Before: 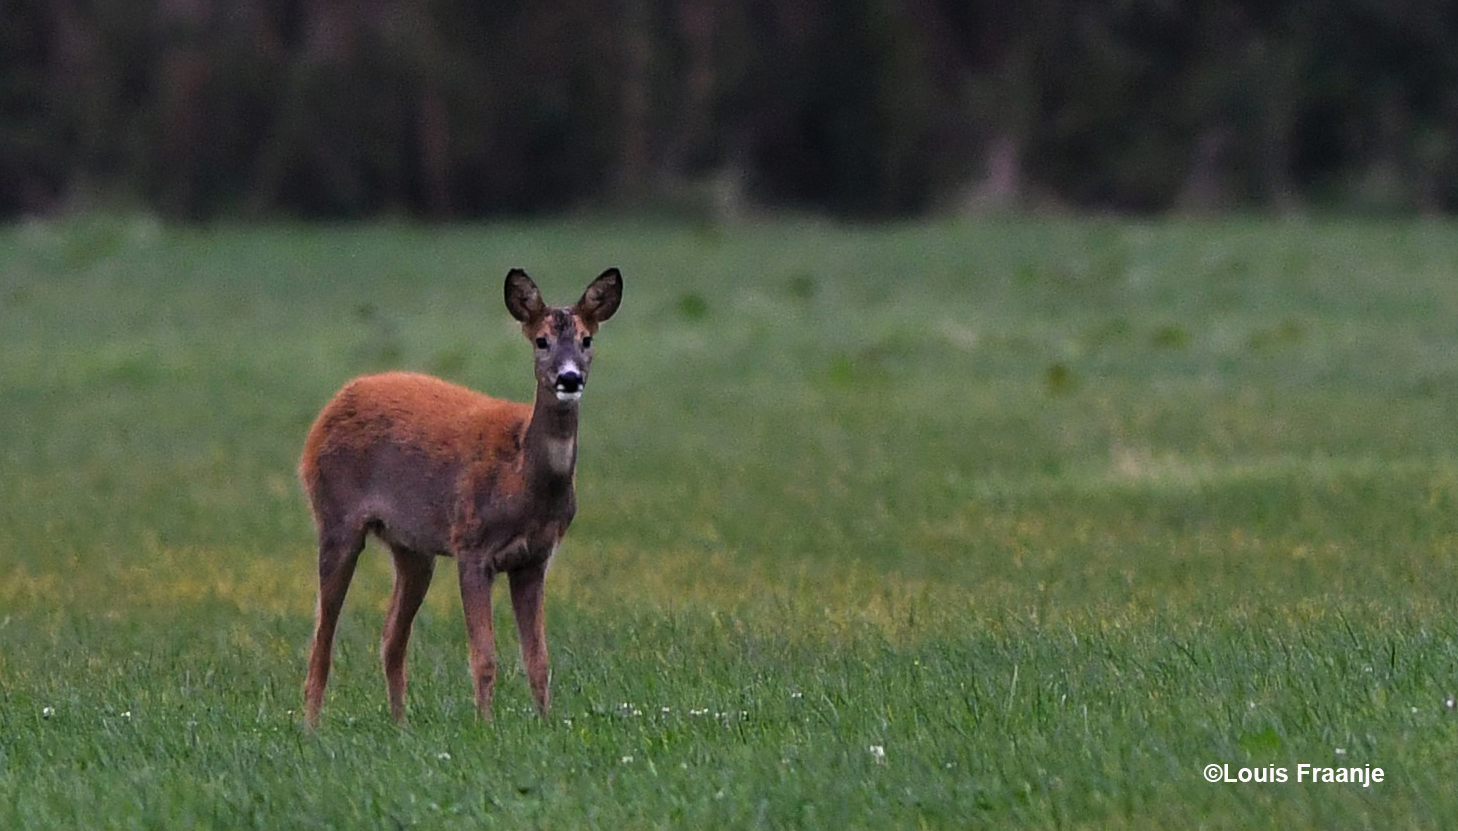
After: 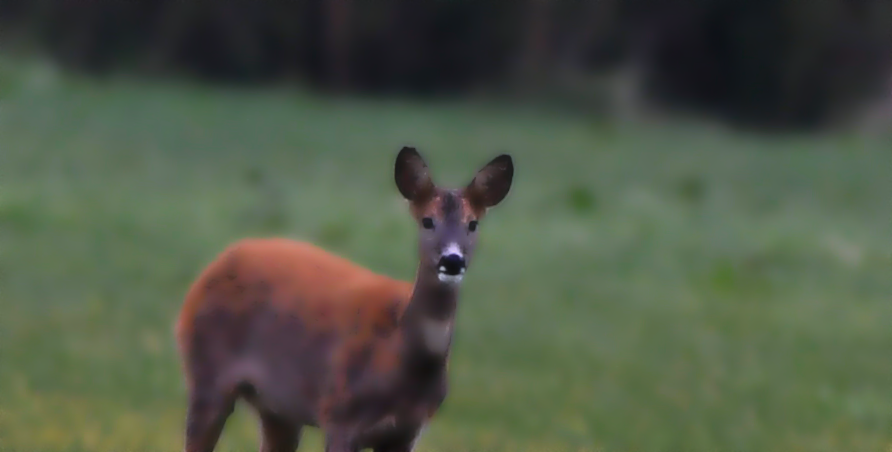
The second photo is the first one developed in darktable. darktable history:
lowpass: radius 4, soften with bilateral filter, unbound 0
white balance: red 0.976, blue 1.04
crop and rotate: angle -4.99°, left 2.122%, top 6.945%, right 27.566%, bottom 30.519%
